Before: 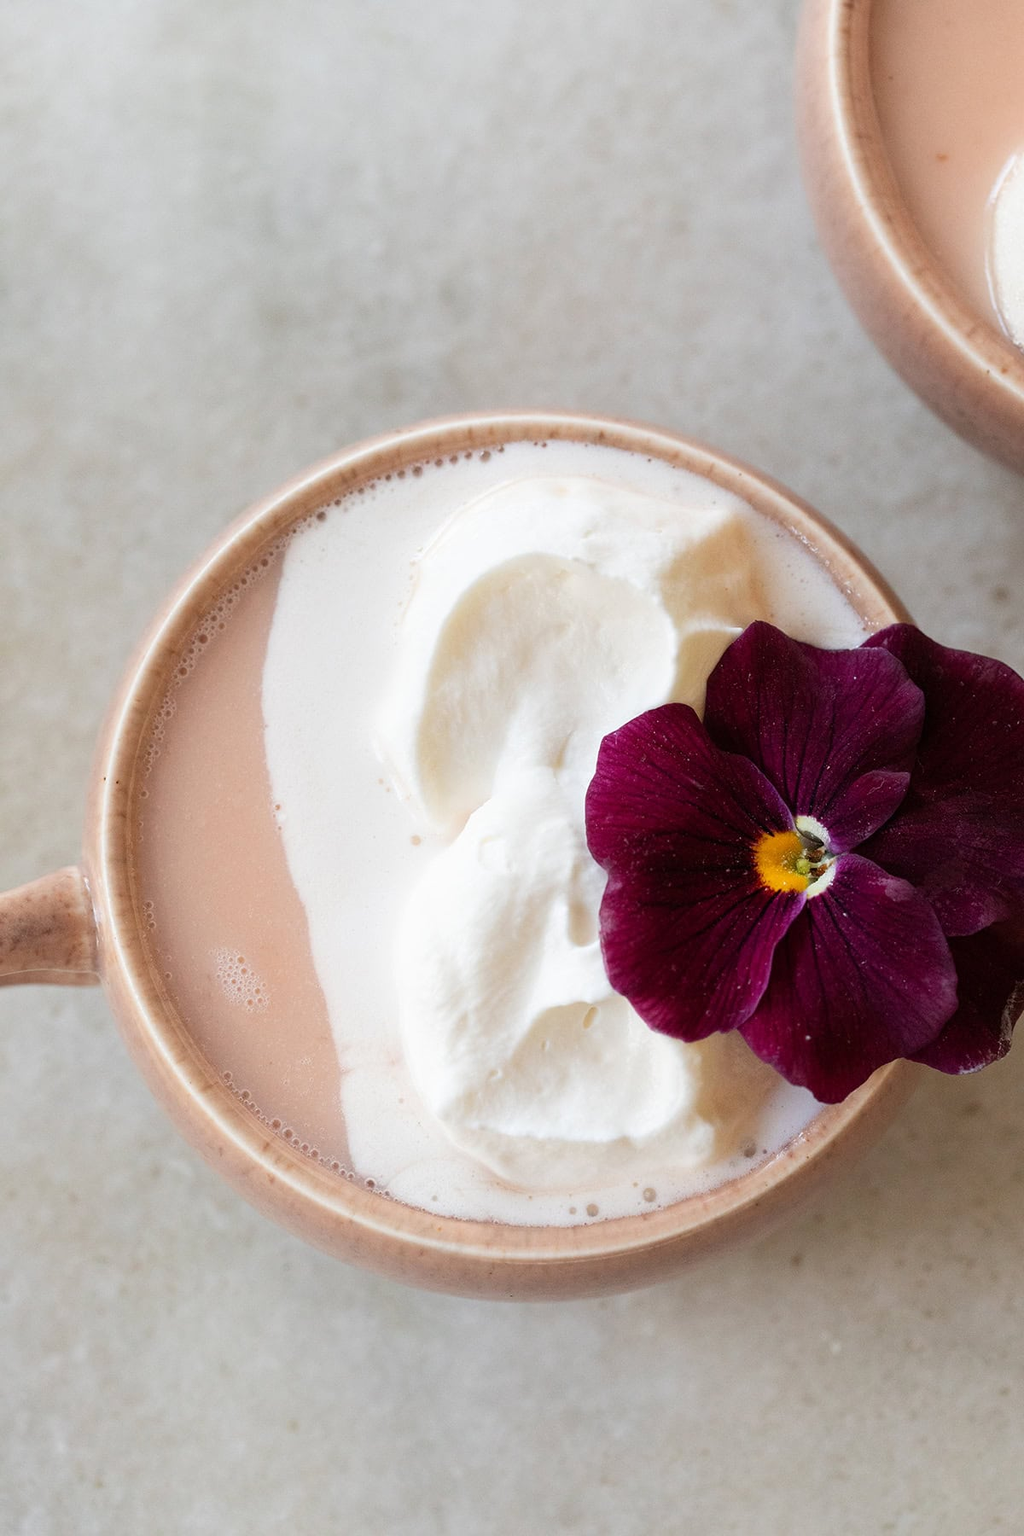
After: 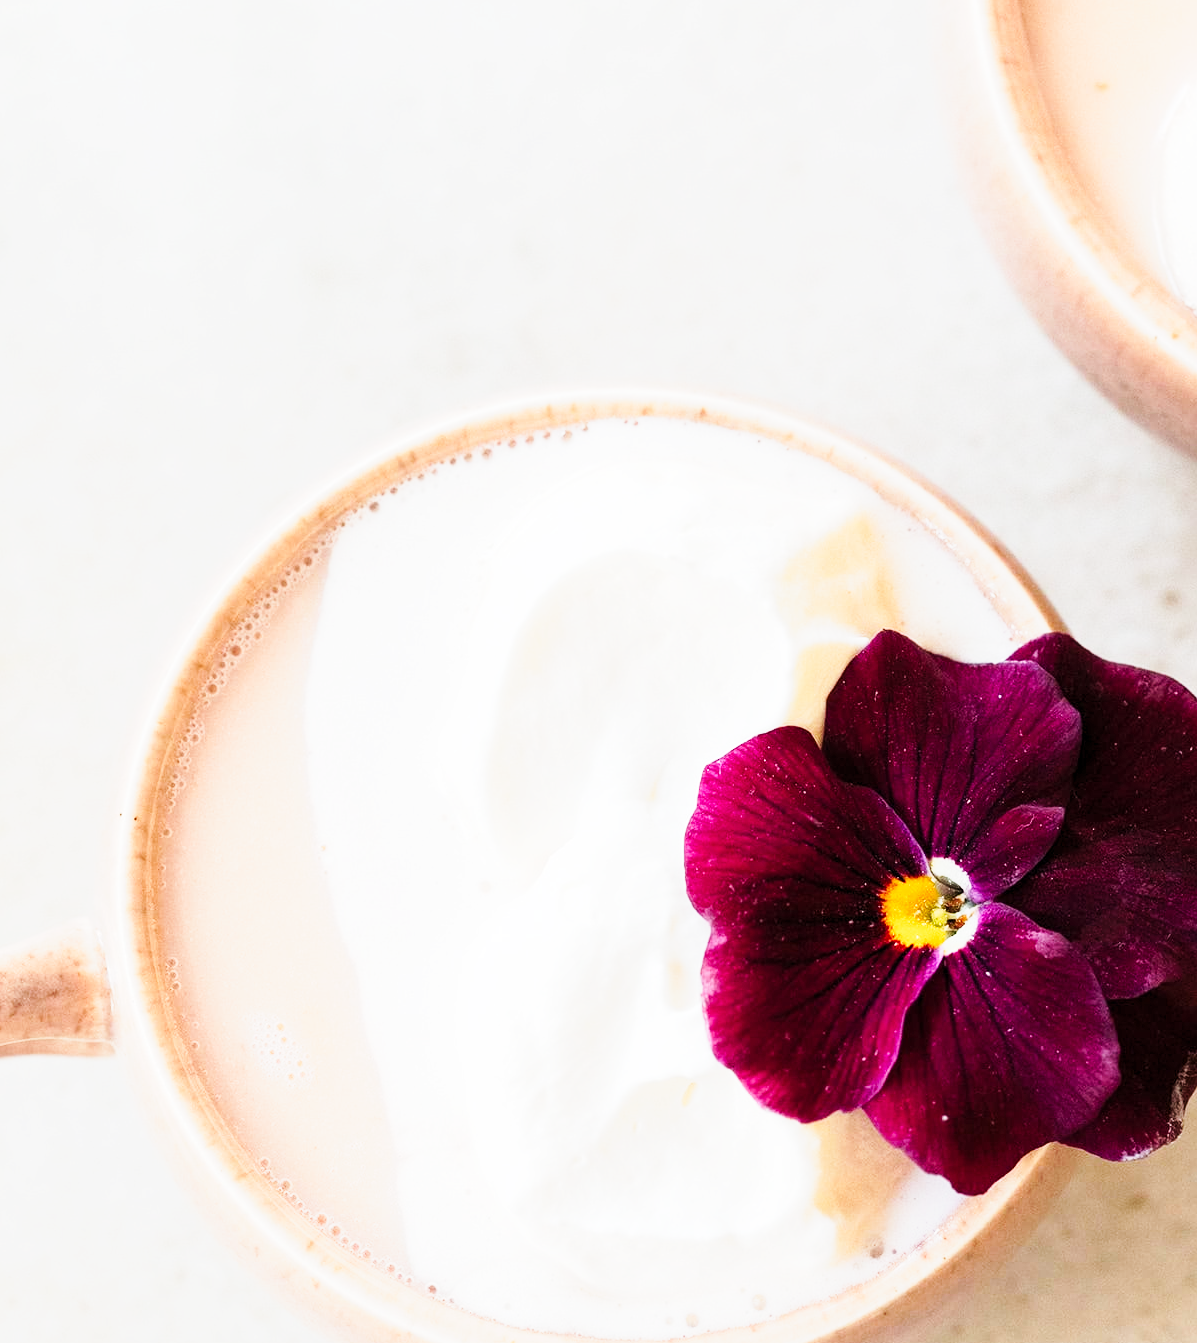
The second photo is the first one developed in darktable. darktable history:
crop: left 0.229%, top 5.477%, bottom 19.901%
levels: mode automatic, black 0.025%
tone curve: curves: ch0 [(0, 0) (0.003, 0.004) (0.011, 0.016) (0.025, 0.035) (0.044, 0.062) (0.069, 0.097) (0.1, 0.143) (0.136, 0.205) (0.177, 0.276) (0.224, 0.36) (0.277, 0.461) (0.335, 0.584) (0.399, 0.686) (0.468, 0.783) (0.543, 0.868) (0.623, 0.927) (0.709, 0.96) (0.801, 0.974) (0.898, 0.986) (1, 1)], preserve colors none
